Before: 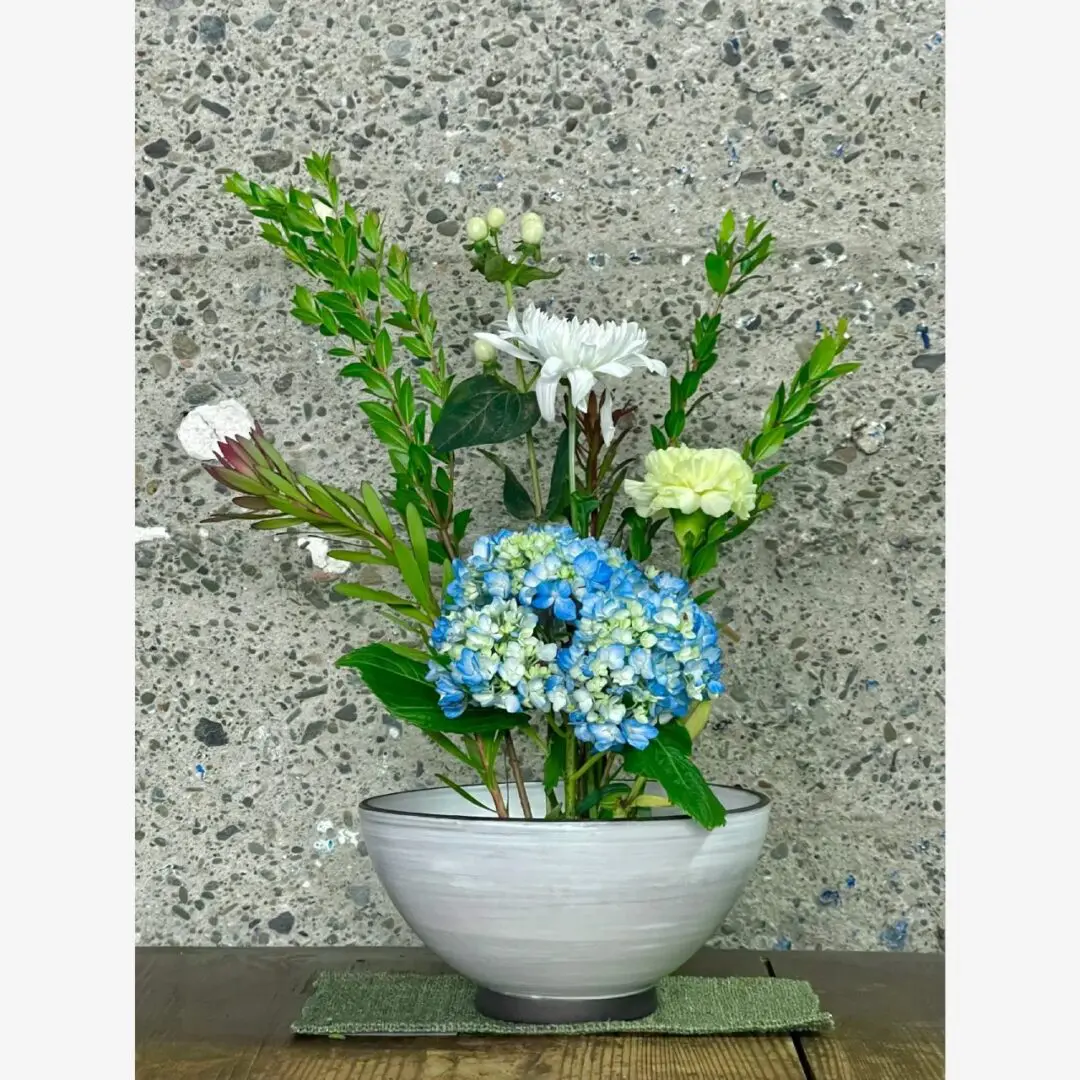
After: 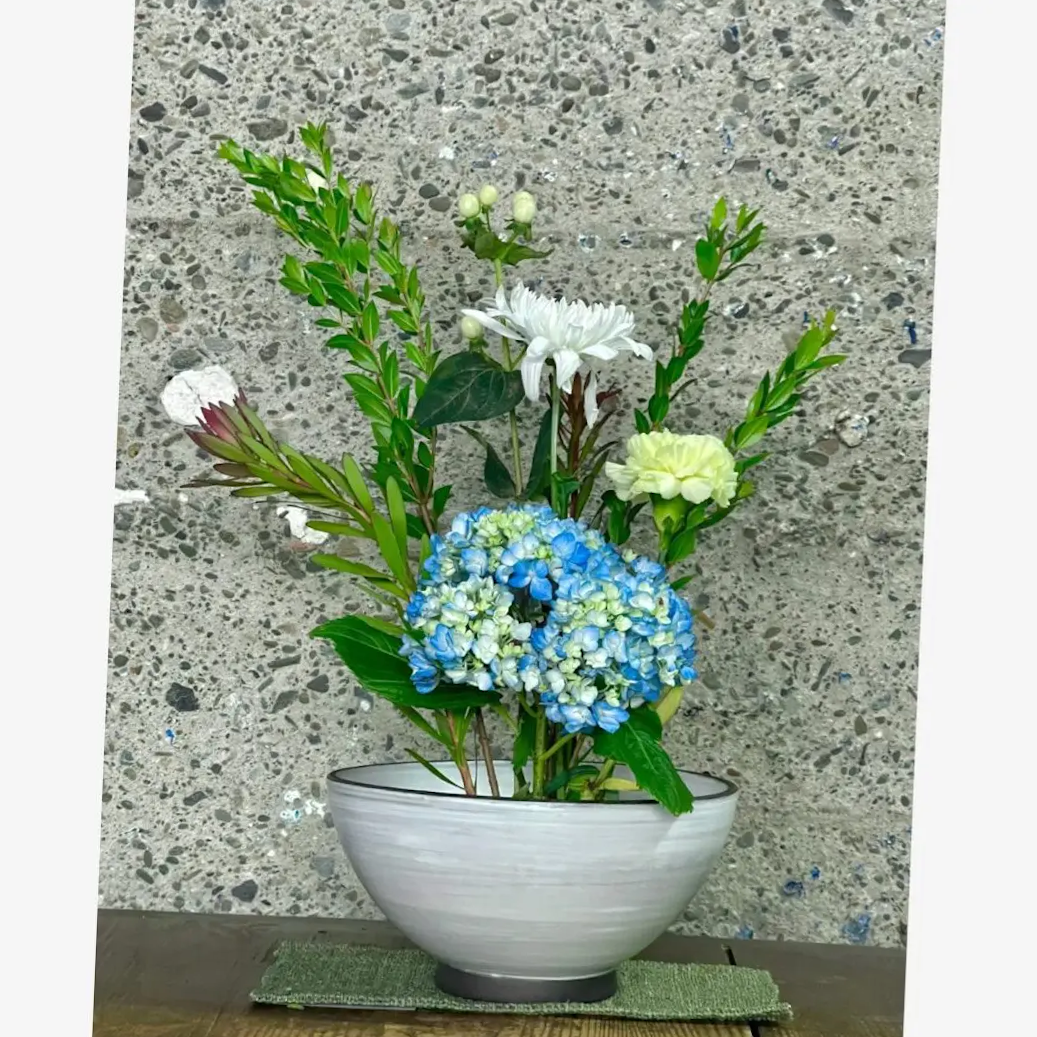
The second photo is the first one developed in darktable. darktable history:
crop and rotate: angle -2.38°
tone equalizer: on, module defaults
